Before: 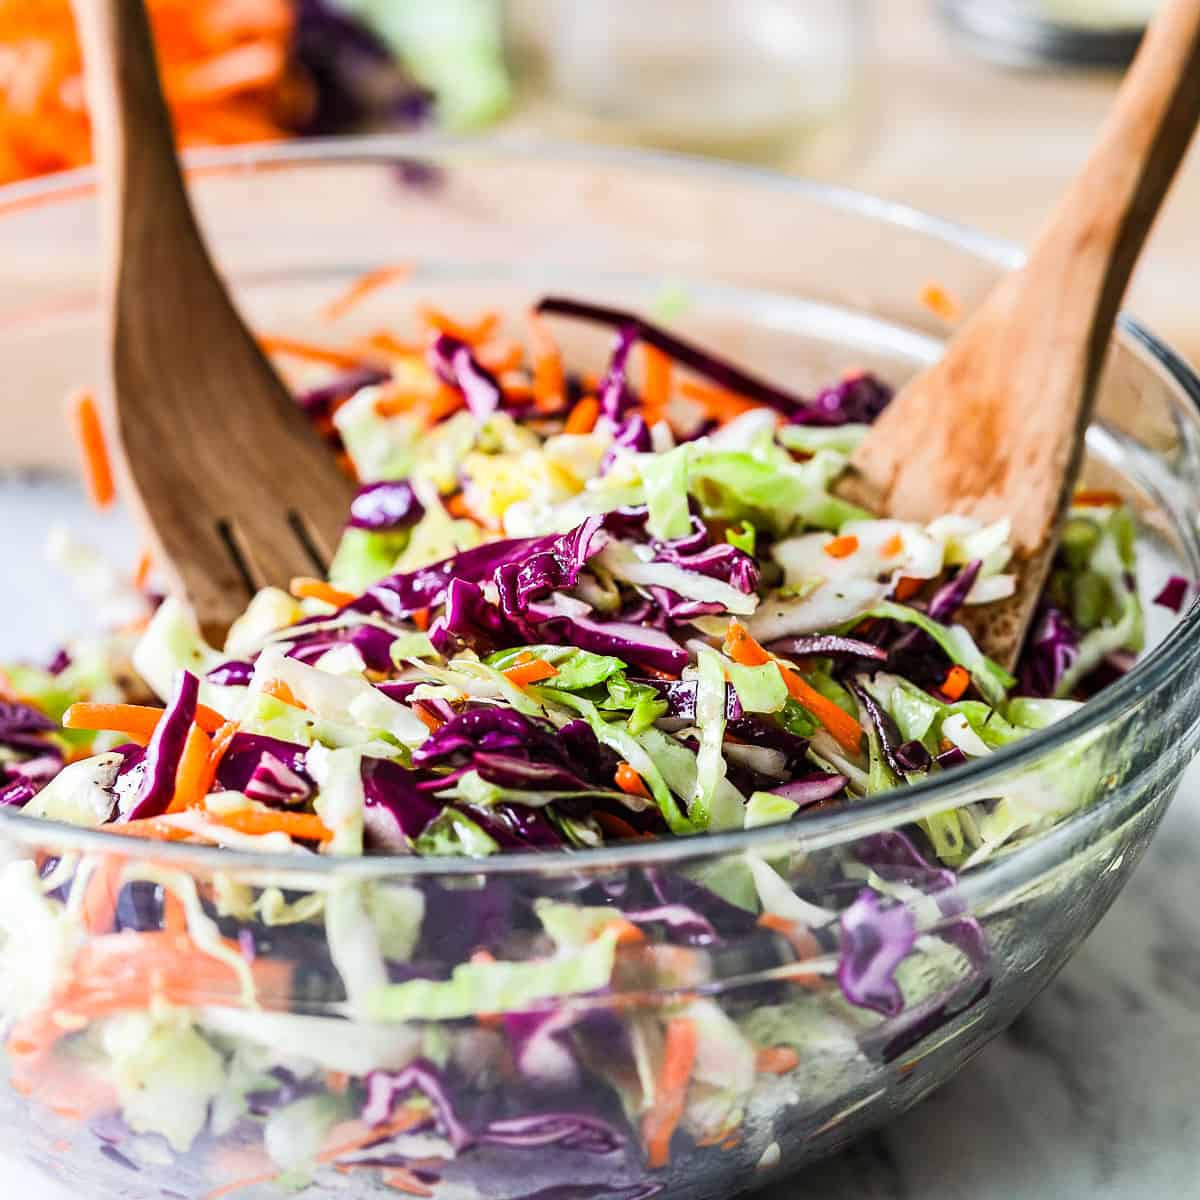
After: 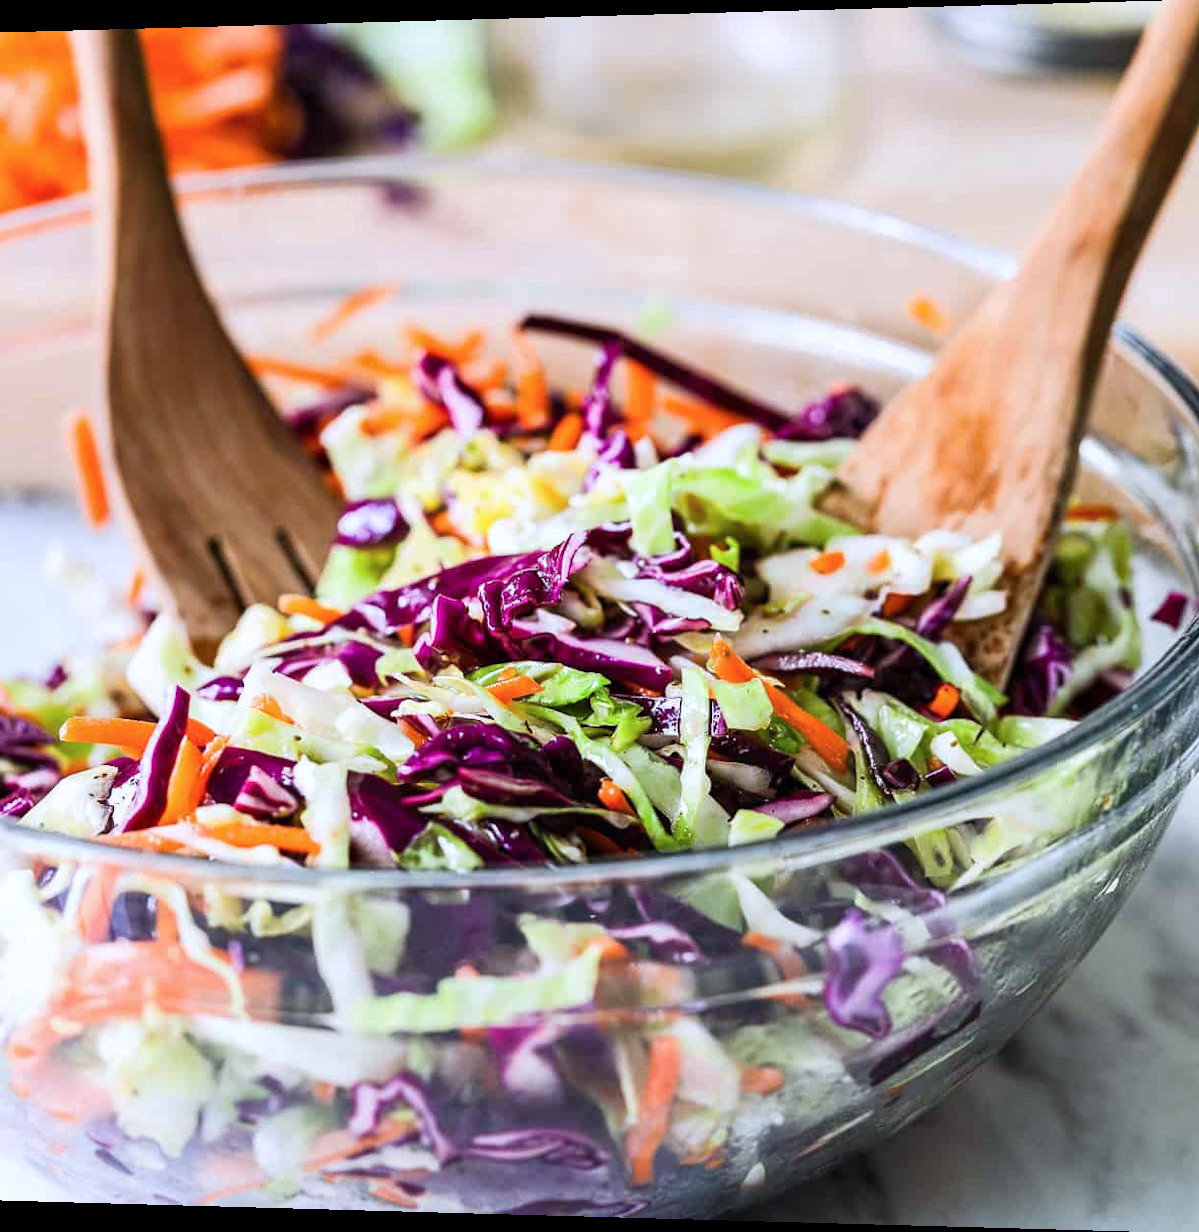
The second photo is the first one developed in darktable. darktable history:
rotate and perspective: lens shift (horizontal) -0.055, automatic cropping off
color calibration: illuminant as shot in camera, x 0.358, y 0.373, temperature 4628.91 K
